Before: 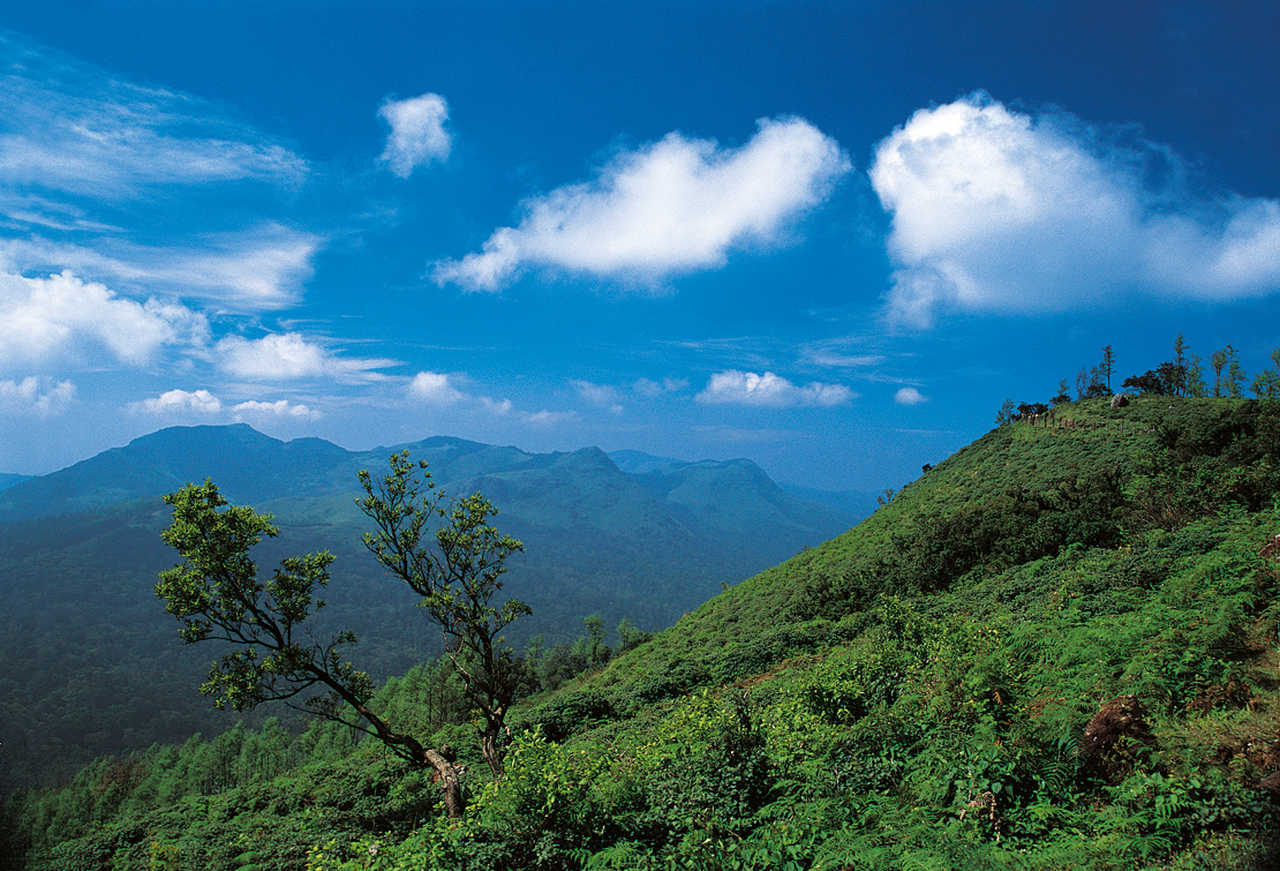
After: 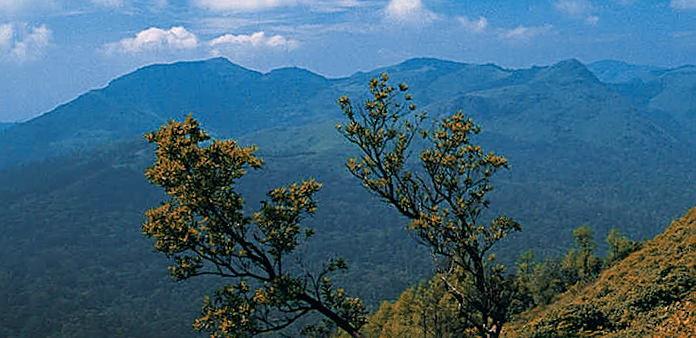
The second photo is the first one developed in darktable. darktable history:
exposure: exposure -0.041 EV, compensate highlight preservation false
crop: top 44.483%, right 43.593%, bottom 12.892%
color zones: curves: ch0 [(0.006, 0.385) (0.143, 0.563) (0.243, 0.321) (0.352, 0.464) (0.516, 0.456) (0.625, 0.5) (0.75, 0.5) (0.875, 0.5)]; ch1 [(0, 0.5) (0.134, 0.504) (0.246, 0.463) (0.421, 0.515) (0.5, 0.56) (0.625, 0.5) (0.75, 0.5) (0.875, 0.5)]; ch2 [(0, 0.5) (0.131, 0.426) (0.307, 0.289) (0.38, 0.188) (0.513, 0.216) (0.625, 0.548) (0.75, 0.468) (0.838, 0.396) (0.971, 0.311)]
rotate and perspective: rotation -3.52°, crop left 0.036, crop right 0.964, crop top 0.081, crop bottom 0.919
sharpen: on, module defaults
grain: coarseness 0.81 ISO, strength 1.34%, mid-tones bias 0%
color correction: highlights a* 5.38, highlights b* 5.3, shadows a* -4.26, shadows b* -5.11
